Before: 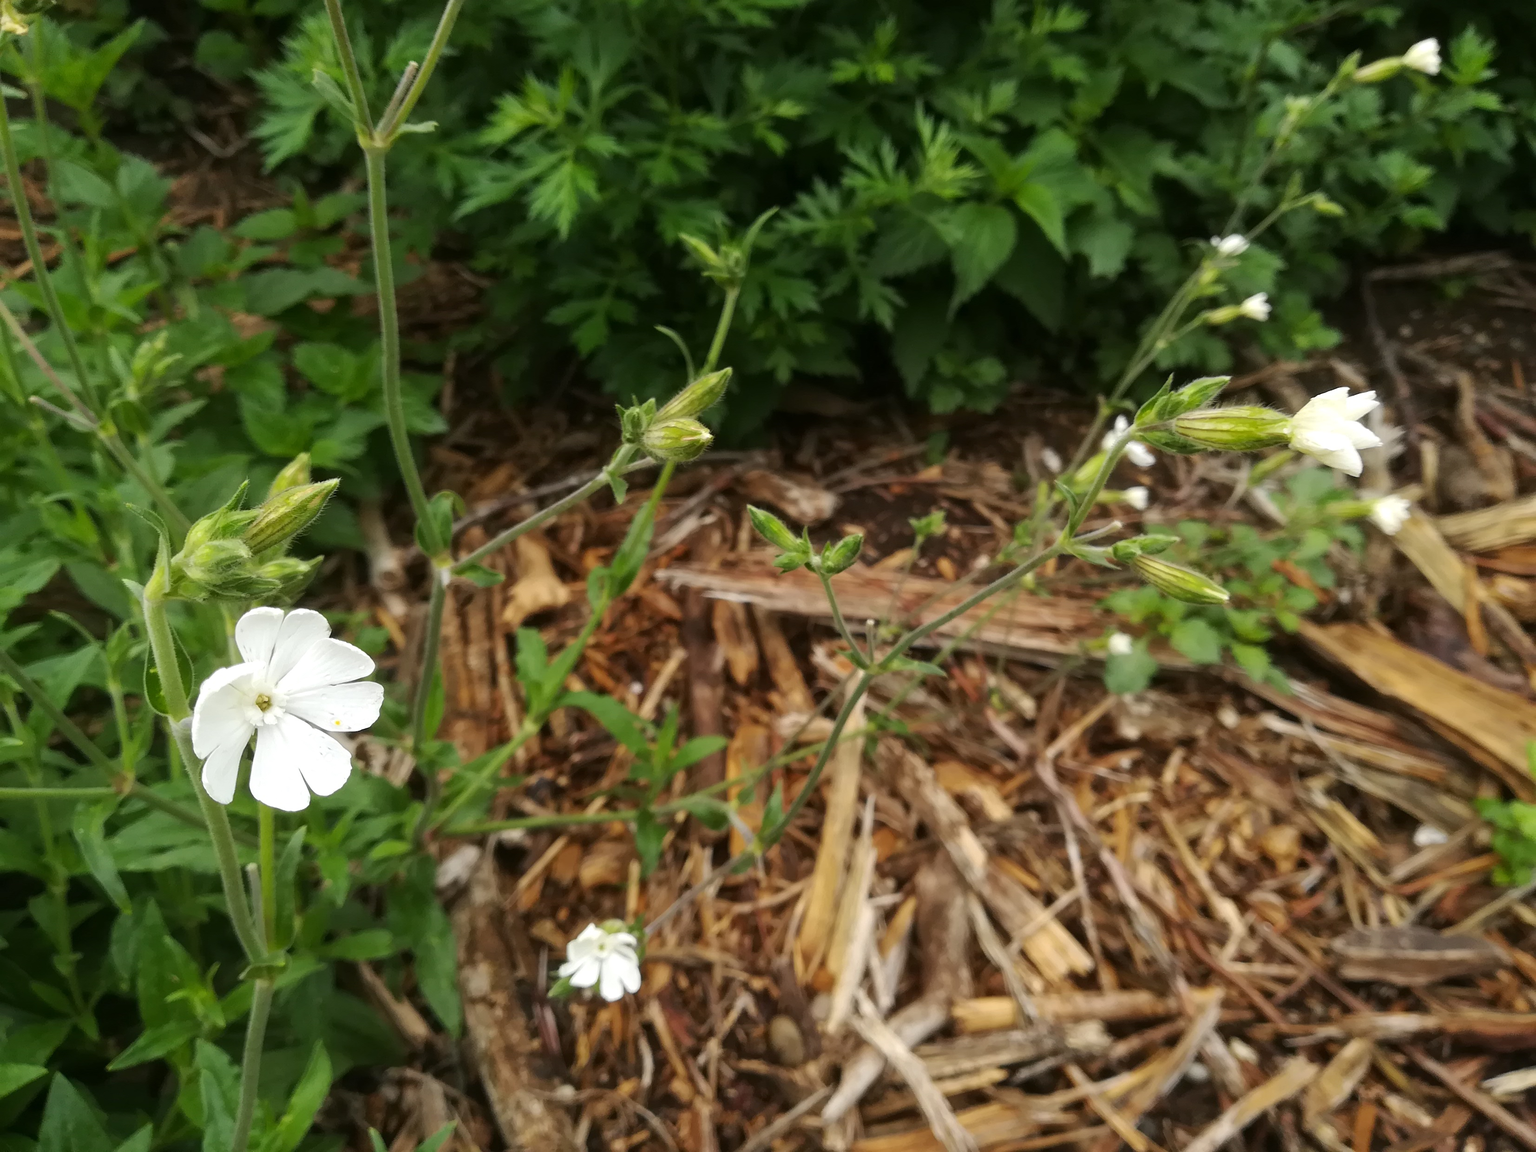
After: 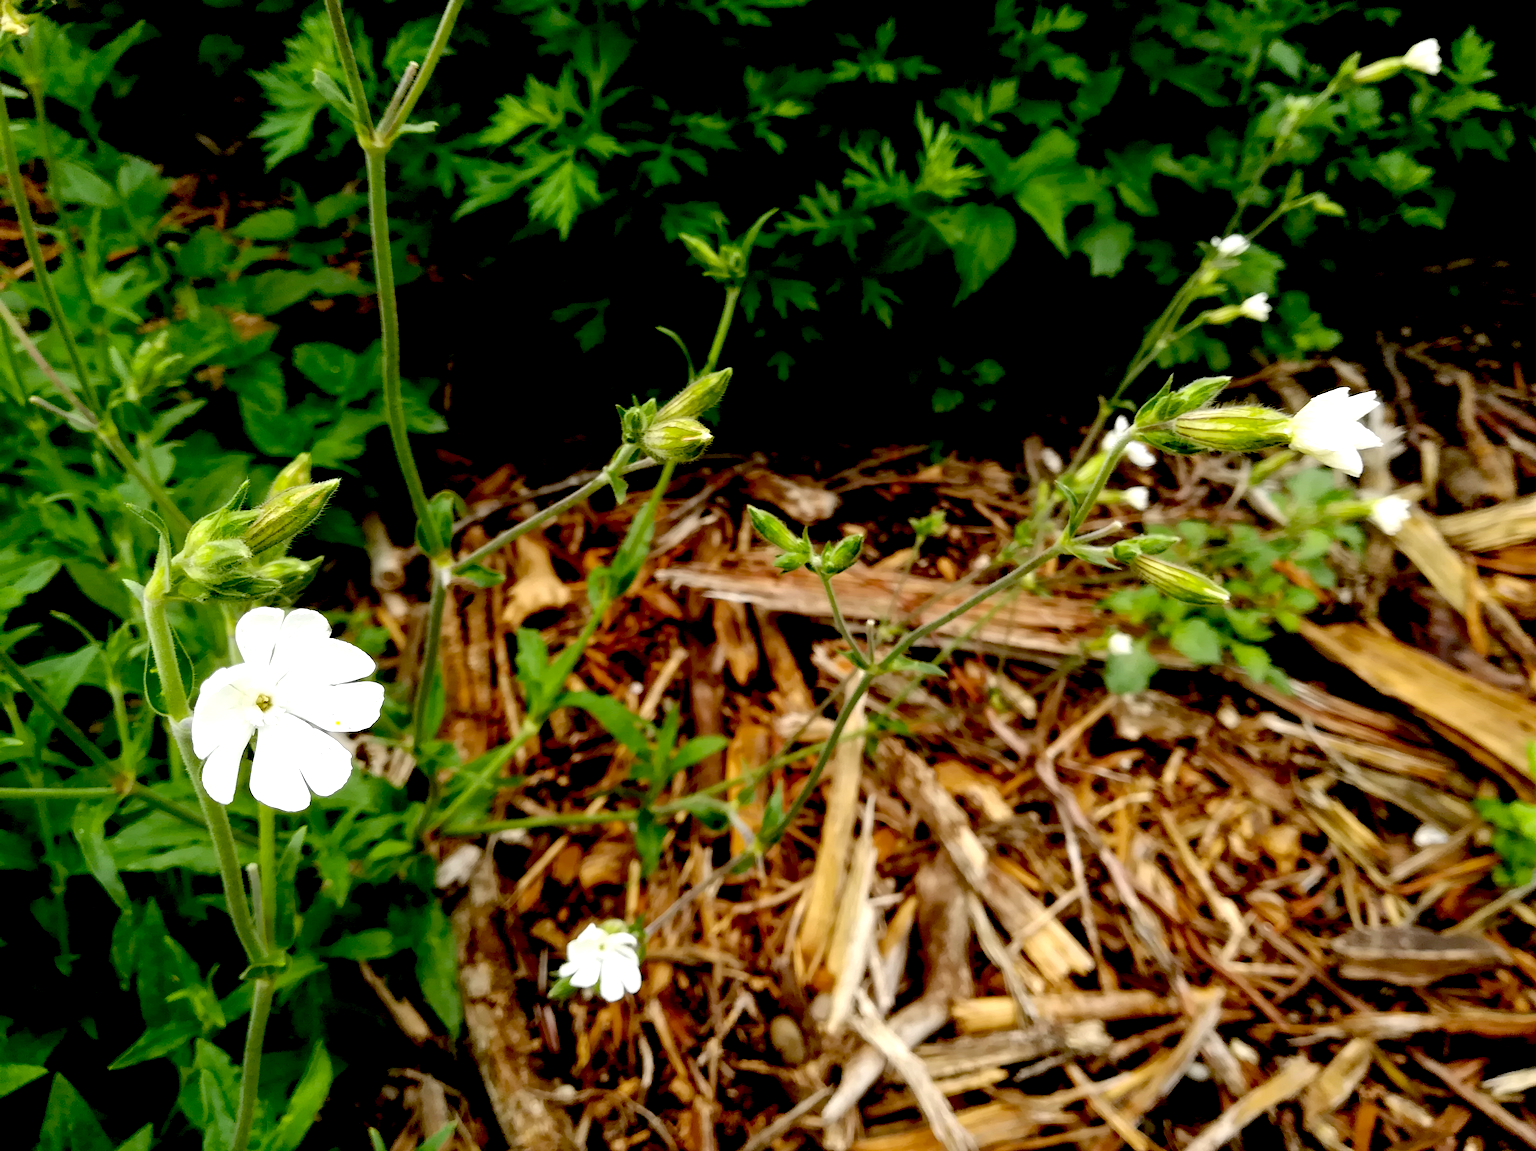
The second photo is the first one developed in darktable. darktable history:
exposure: black level correction 0.042, exposure 0.5 EV, compensate highlight preservation false
